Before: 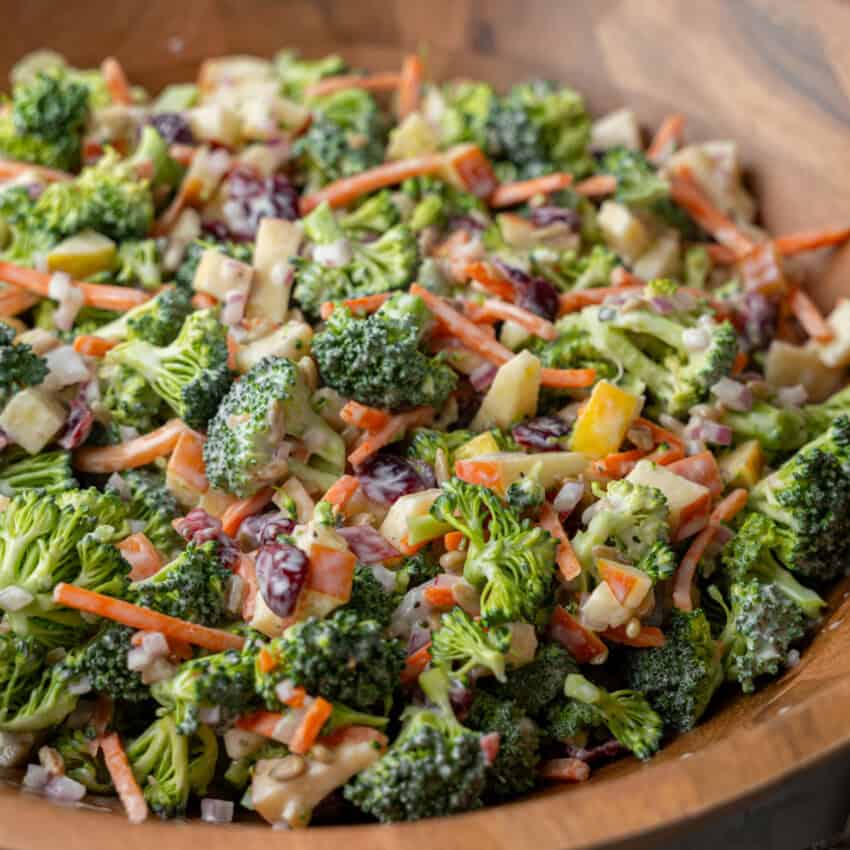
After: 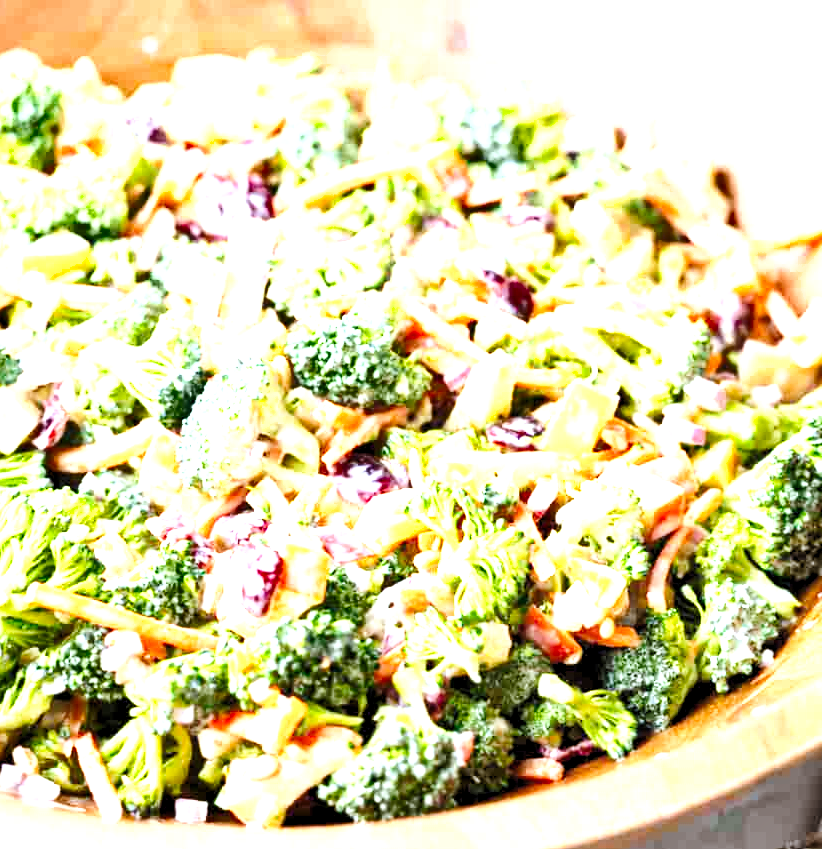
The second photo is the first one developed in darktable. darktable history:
levels: levels [0.062, 0.494, 0.925]
shadows and highlights: shadows 20.99, highlights -36.91, highlights color adjustment 32.85%, soften with gaussian
crop and rotate: left 3.243%
contrast brightness saturation: brightness 0.087, saturation 0.194
exposure: black level correction 0, exposure 1.922 EV, compensate highlight preservation false
color zones: curves: ch1 [(0, 0.469) (0.001, 0.469) (0.12, 0.446) (0.248, 0.469) (0.5, 0.5) (0.748, 0.5) (0.999, 0.469) (1, 0.469)]
color correction: highlights a* -0.818, highlights b* -8.71
base curve: curves: ch0 [(0, 0) (0.008, 0.007) (0.022, 0.029) (0.048, 0.089) (0.092, 0.197) (0.191, 0.399) (0.275, 0.534) (0.357, 0.65) (0.477, 0.78) (0.542, 0.833) (0.799, 0.973) (1, 1)], preserve colors none
